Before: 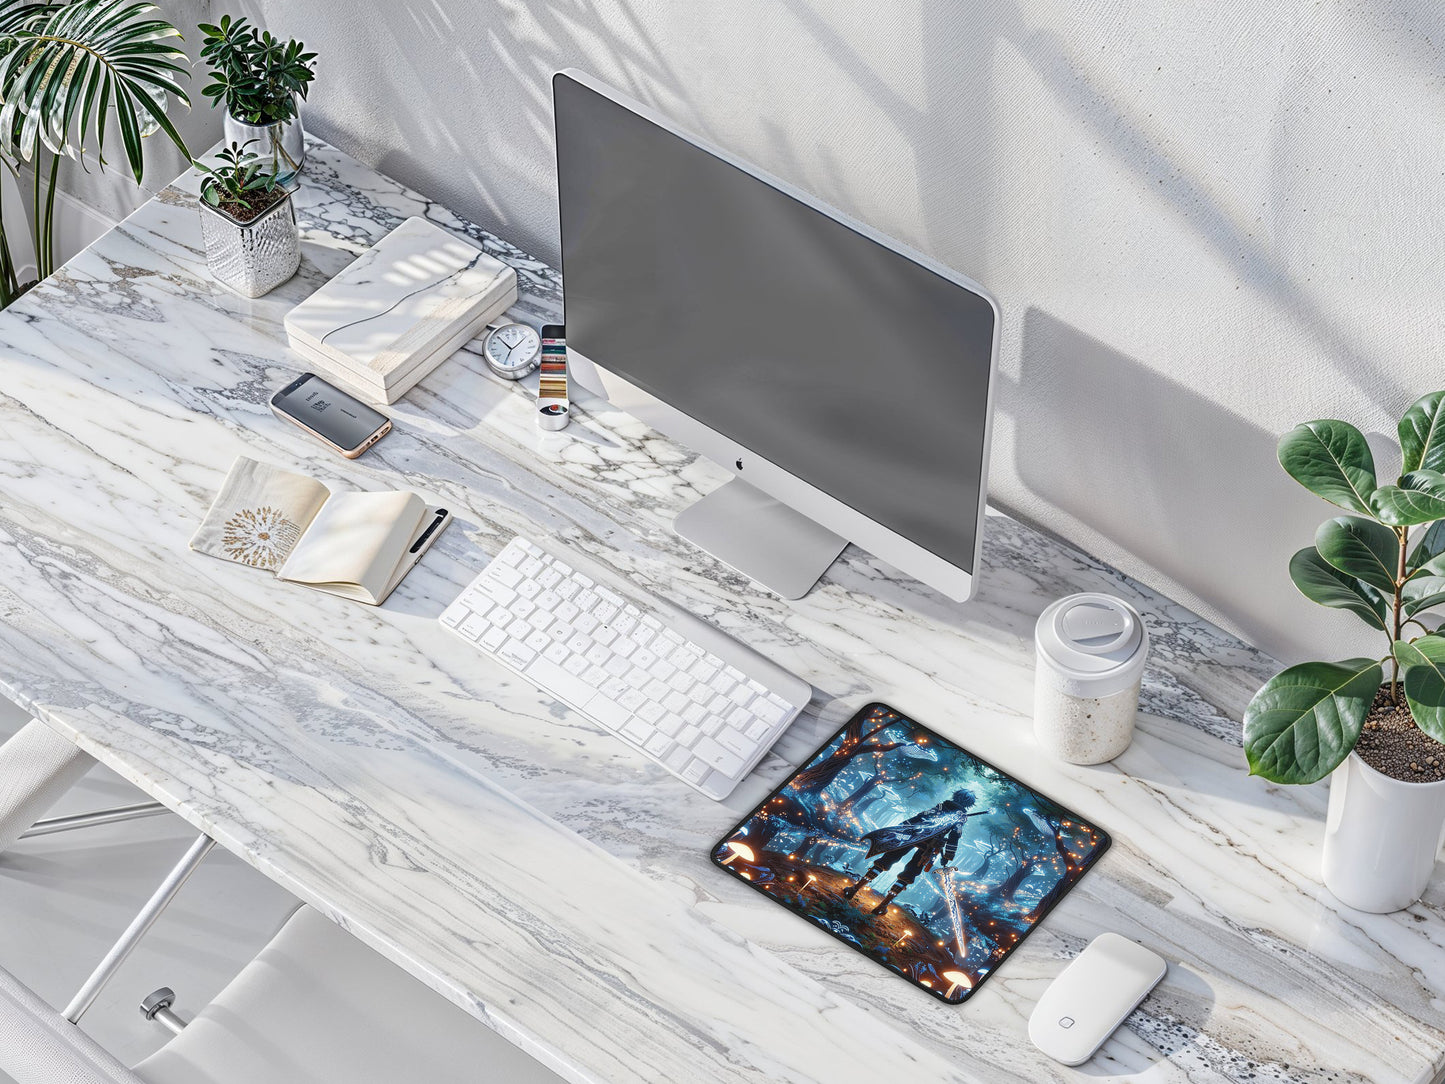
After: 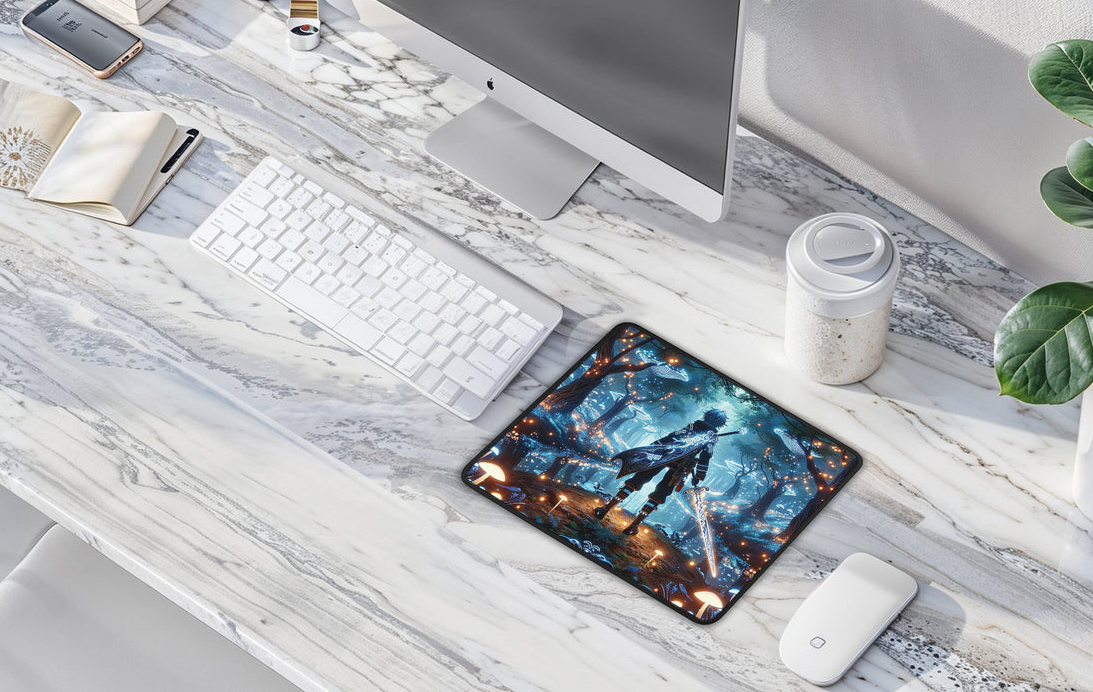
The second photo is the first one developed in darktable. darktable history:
crop and rotate: left 17.299%, top 35.115%, right 7.015%, bottom 1.024%
local contrast: mode bilateral grid, contrast 10, coarseness 25, detail 110%, midtone range 0.2
